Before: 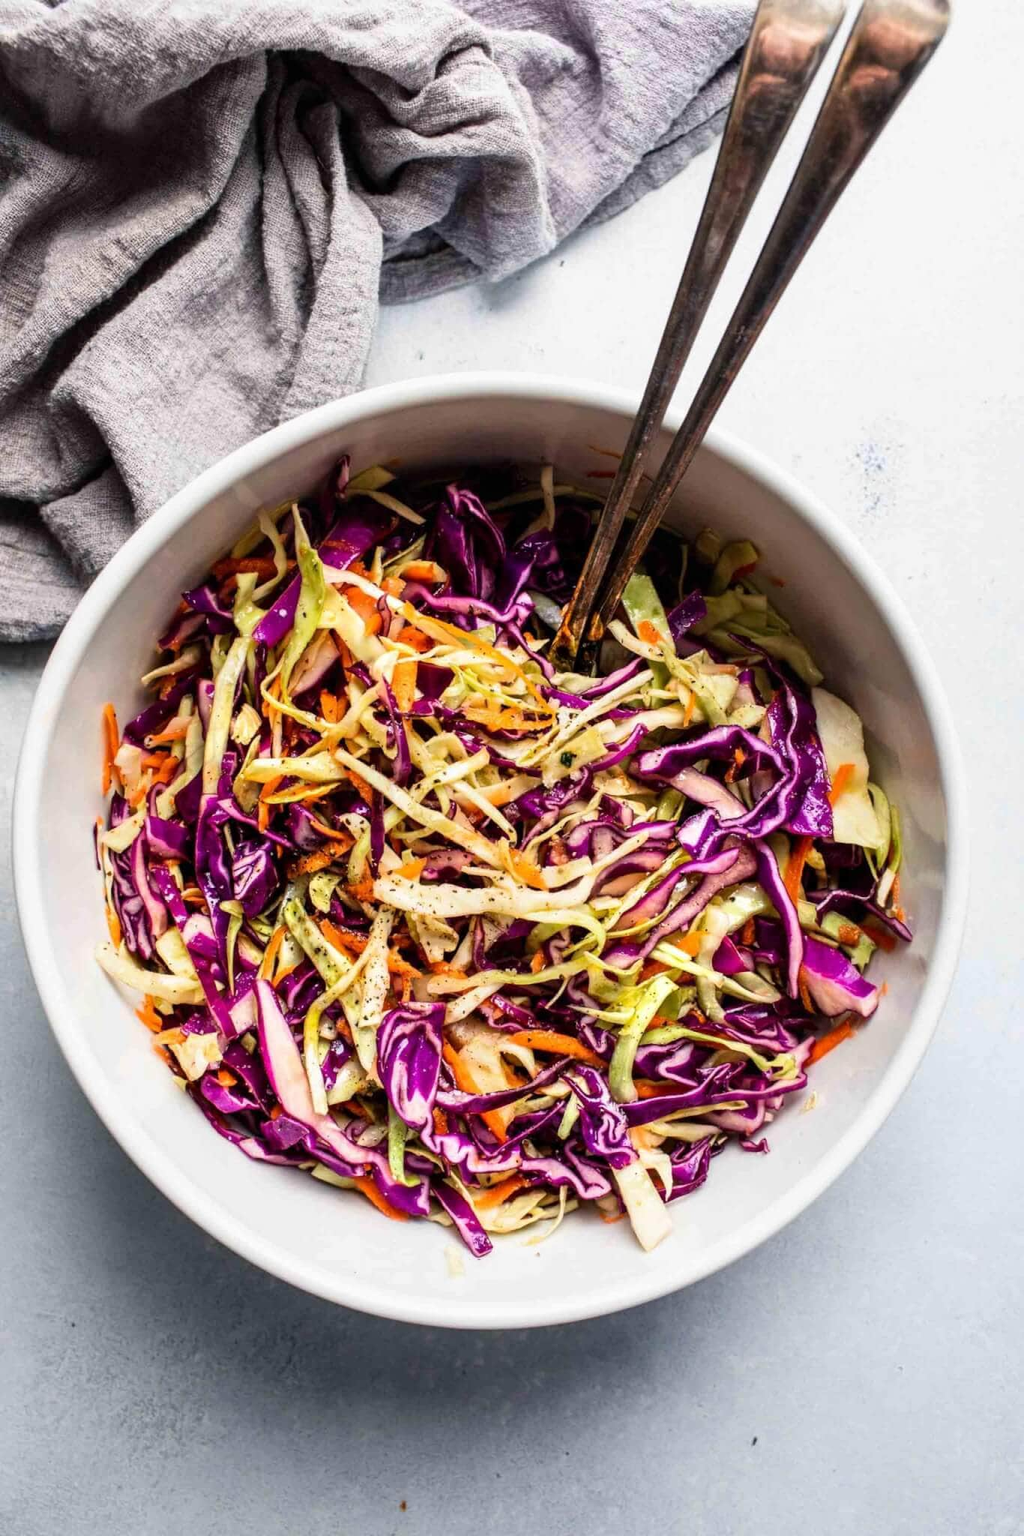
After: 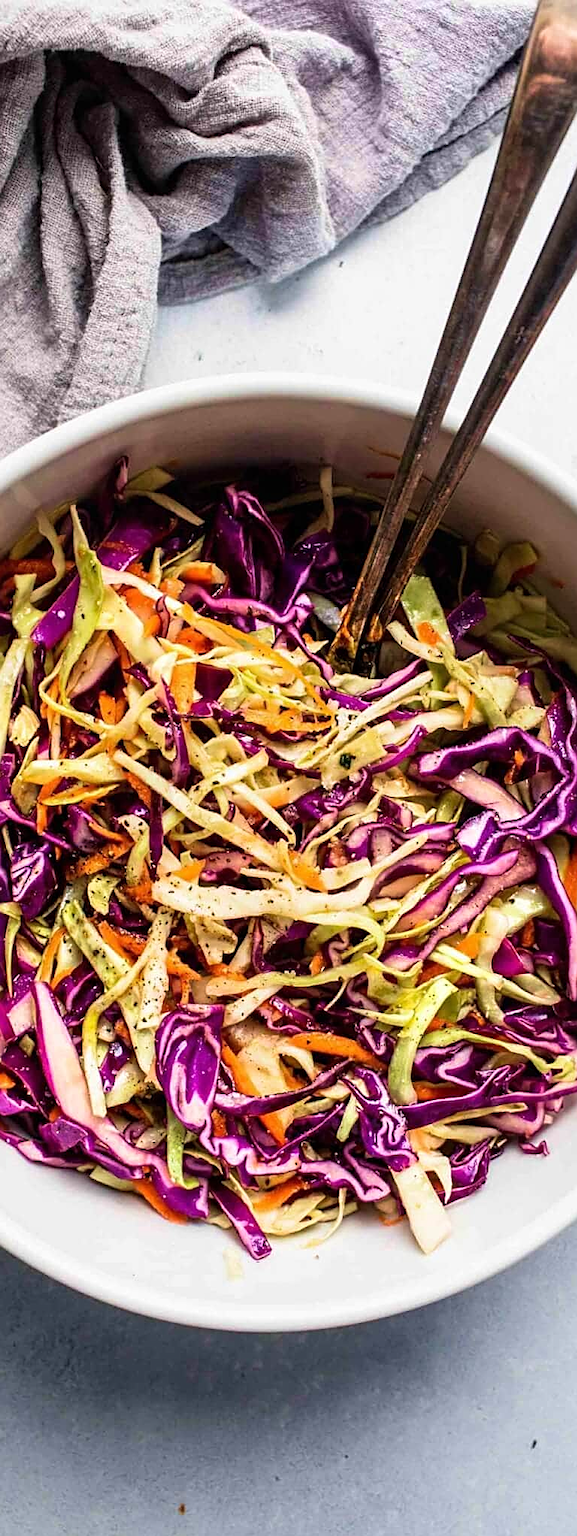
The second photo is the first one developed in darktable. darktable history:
velvia: on, module defaults
sharpen: on, module defaults
crop: left 21.674%, right 22.086%
